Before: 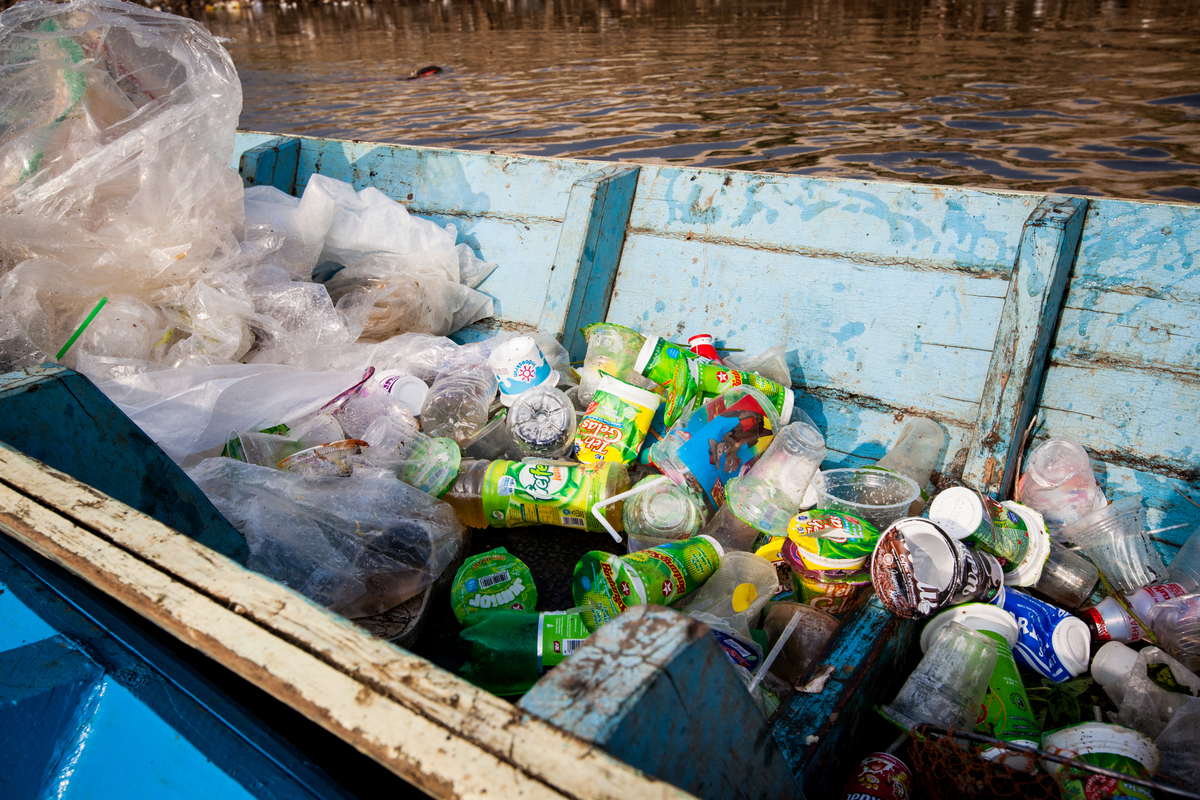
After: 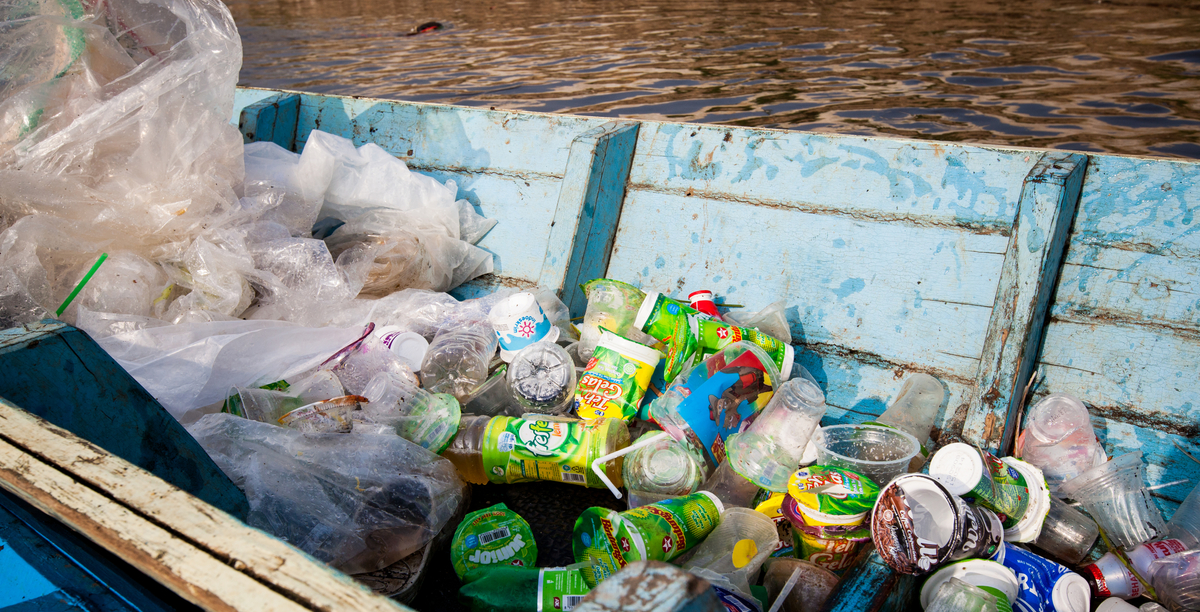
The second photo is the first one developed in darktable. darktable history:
crop: top 5.597%, bottom 17.812%
